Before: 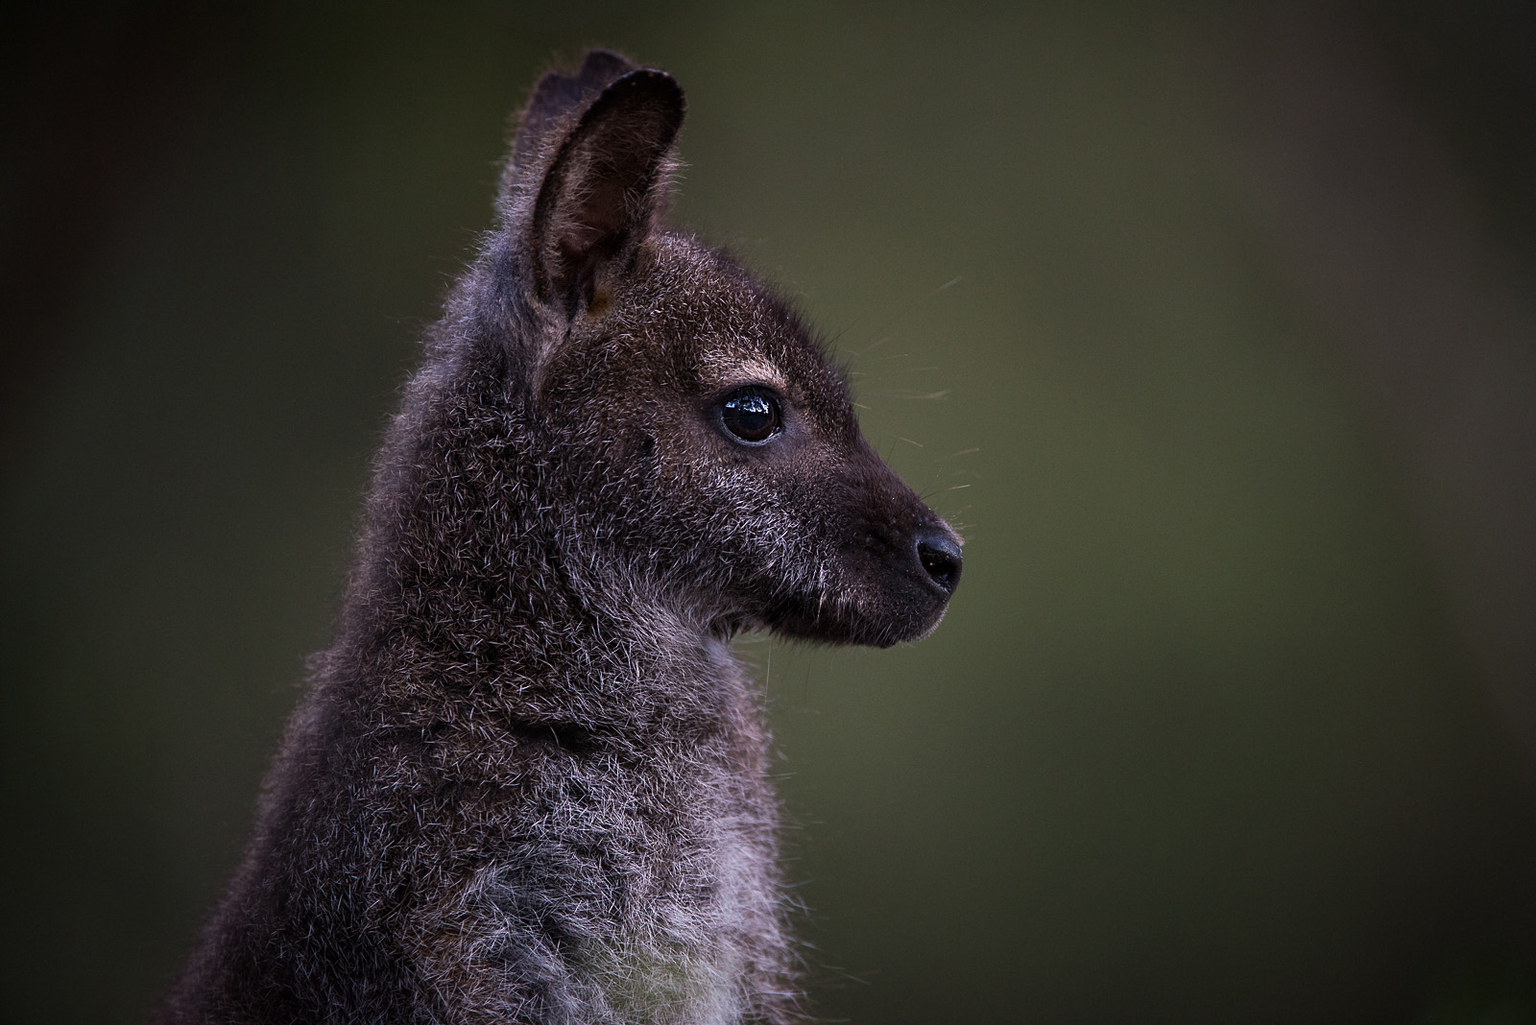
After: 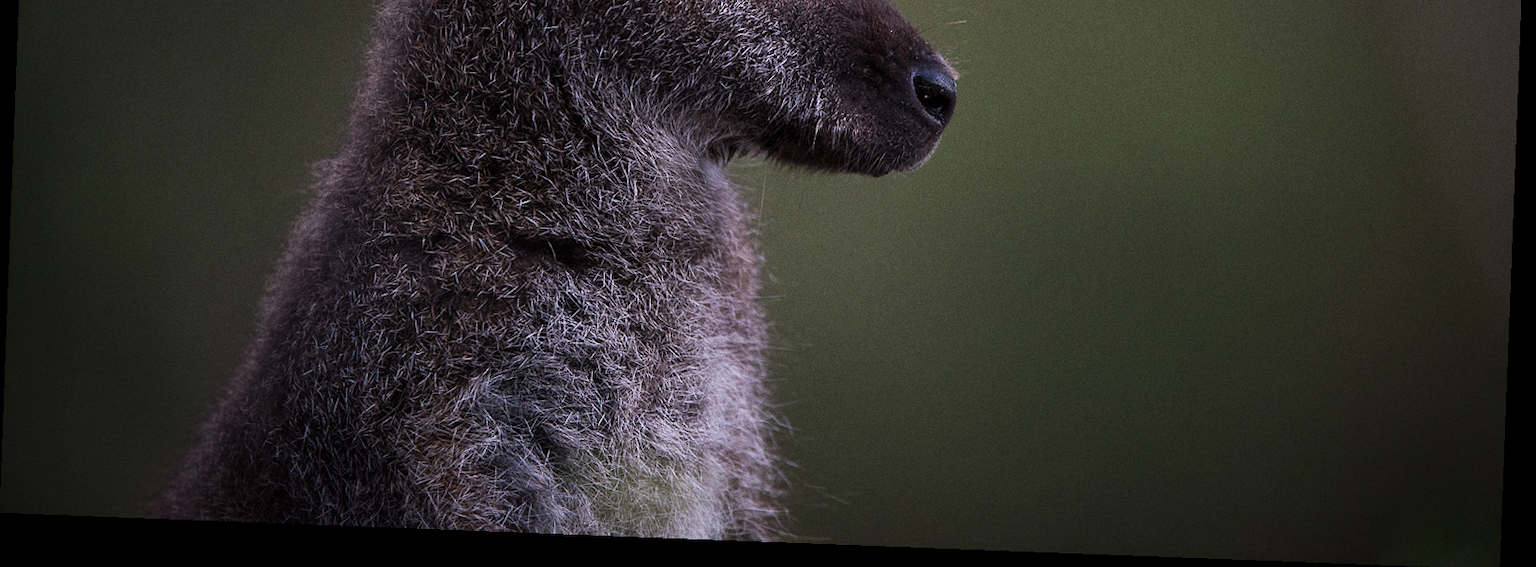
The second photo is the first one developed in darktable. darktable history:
crop and rotate: top 46.237%
exposure: exposure 0.078 EV, compensate highlight preservation false
rotate and perspective: rotation 2.17°, automatic cropping off
grain: coarseness 0.09 ISO
